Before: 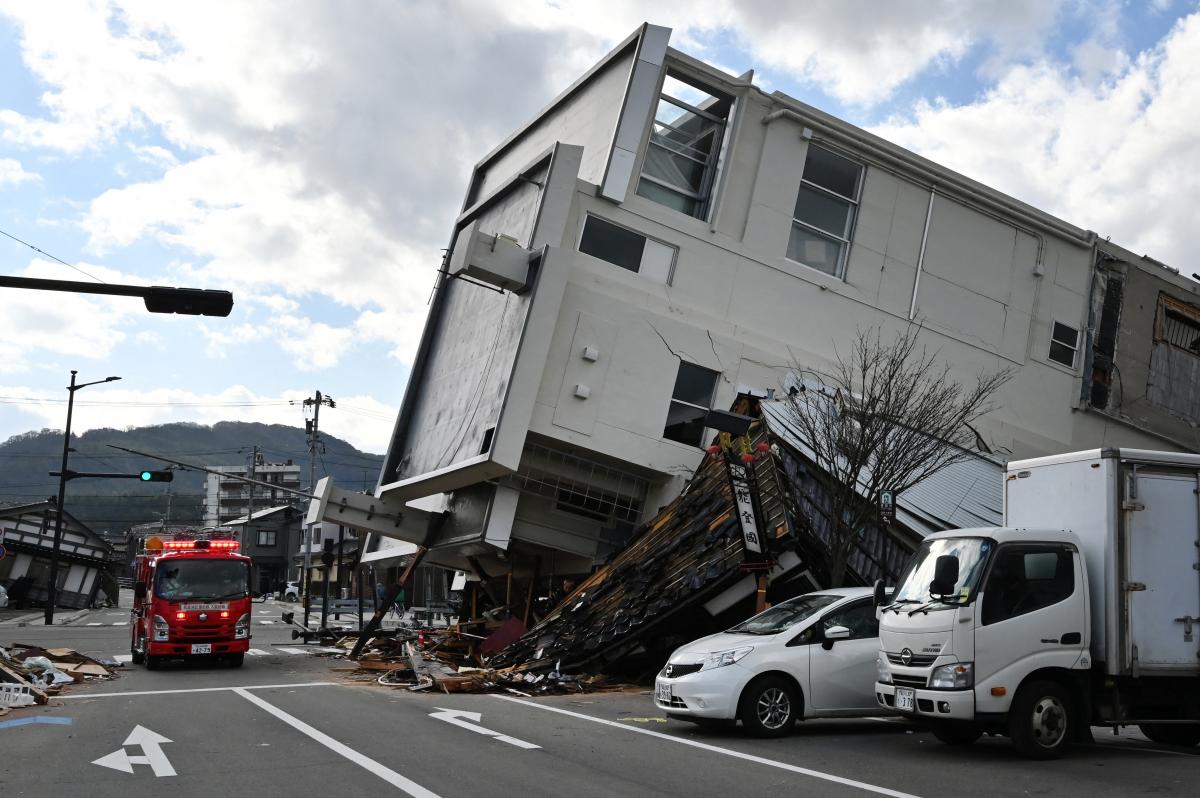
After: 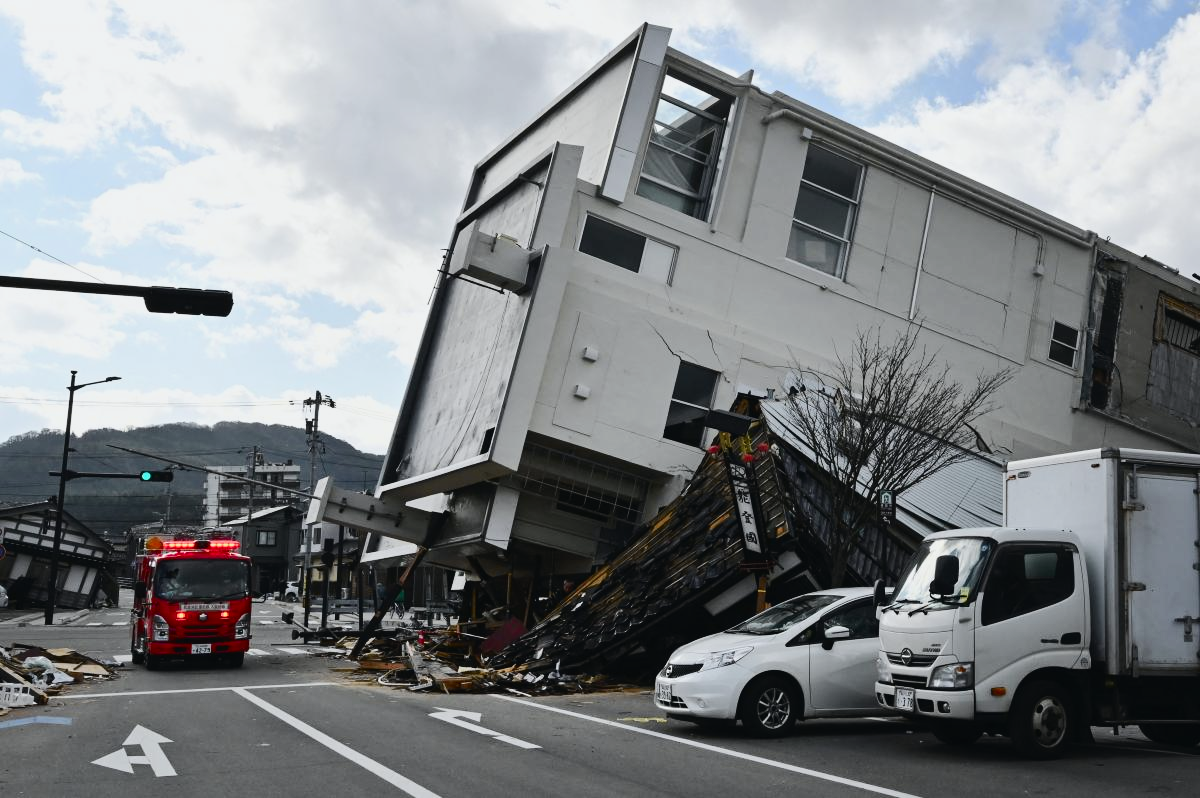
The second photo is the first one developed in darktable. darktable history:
tone curve: curves: ch0 [(0, 0.02) (0.063, 0.058) (0.262, 0.243) (0.447, 0.468) (0.544, 0.596) (0.805, 0.823) (1, 0.952)]; ch1 [(0, 0) (0.339, 0.31) (0.417, 0.401) (0.452, 0.455) (0.482, 0.483) (0.502, 0.499) (0.517, 0.506) (0.55, 0.542) (0.588, 0.604) (0.729, 0.782) (1, 1)]; ch2 [(0, 0) (0.346, 0.34) (0.431, 0.45) (0.485, 0.487) (0.5, 0.496) (0.527, 0.526) (0.56, 0.574) (0.613, 0.642) (0.679, 0.703) (1, 1)], color space Lab, independent channels, preserve colors none
